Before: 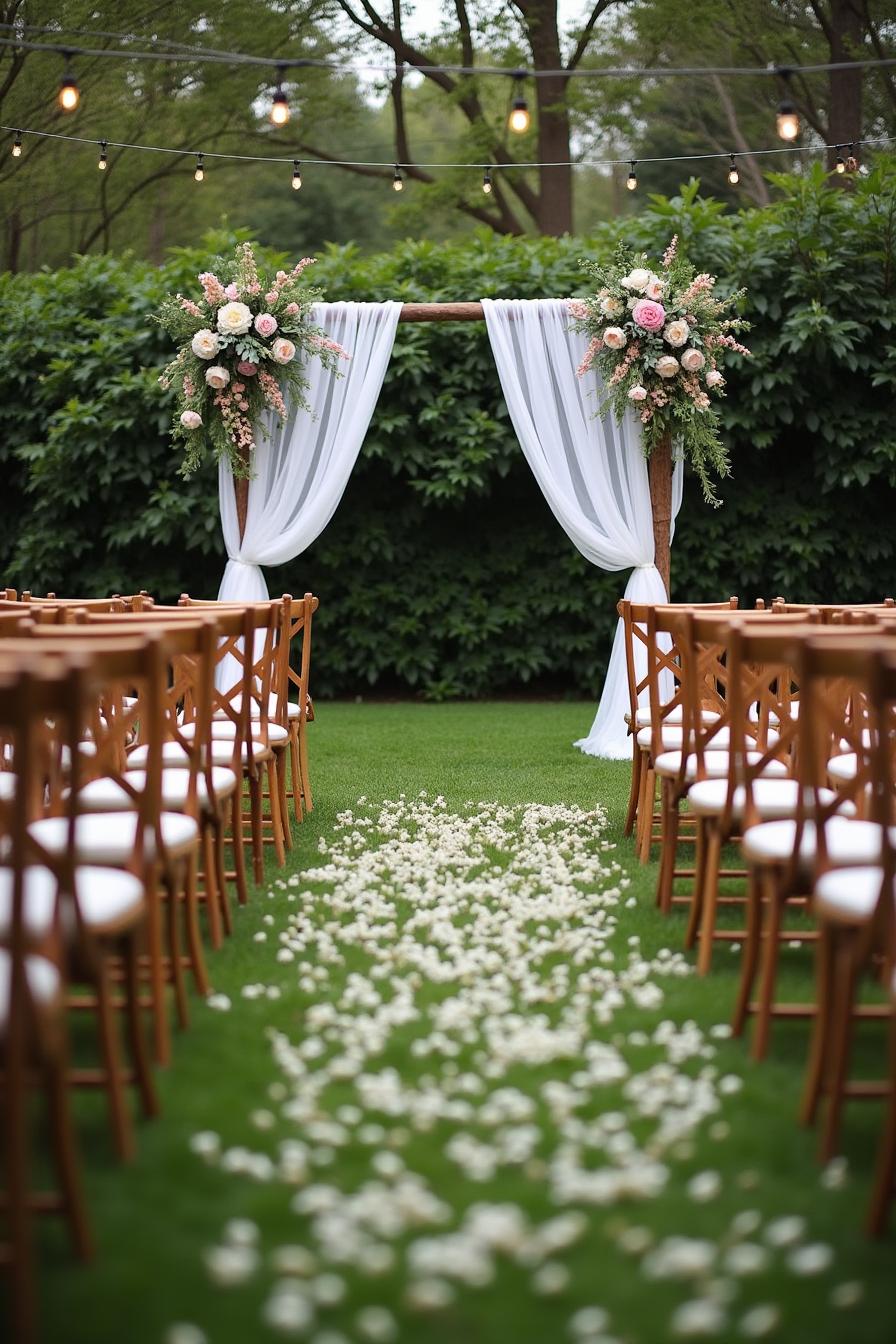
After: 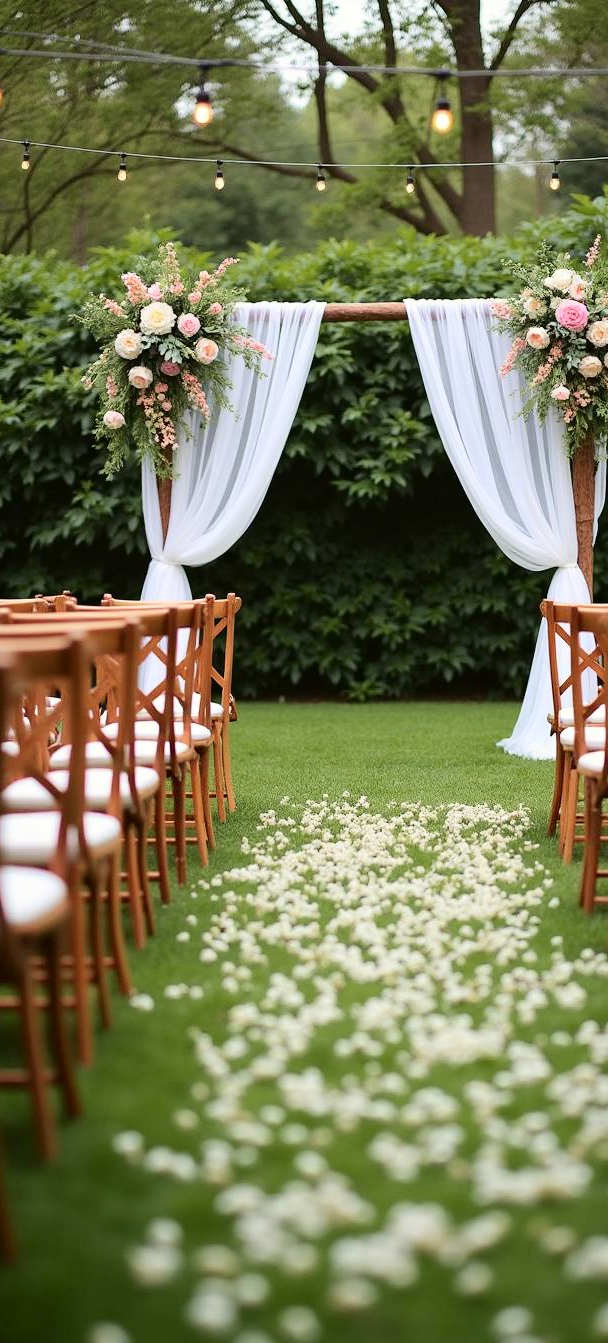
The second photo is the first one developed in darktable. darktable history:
tone curve: curves: ch0 [(0, 0.01) (0.052, 0.045) (0.136, 0.133) (0.29, 0.332) (0.453, 0.531) (0.676, 0.751) (0.89, 0.919) (1, 1)]; ch1 [(0, 0) (0.094, 0.081) (0.285, 0.299) (0.385, 0.403) (0.446, 0.443) (0.502, 0.5) (0.544, 0.552) (0.589, 0.612) (0.722, 0.728) (1, 1)]; ch2 [(0, 0) (0.257, 0.217) (0.43, 0.421) (0.498, 0.507) (0.531, 0.544) (0.56, 0.579) (0.625, 0.642) (1, 1)], color space Lab, independent channels, preserve colors none
exposure: black level correction 0, exposure 0 EV, compensate exposure bias true, compensate highlight preservation false
crop and rotate: left 8.666%, right 23.391%
